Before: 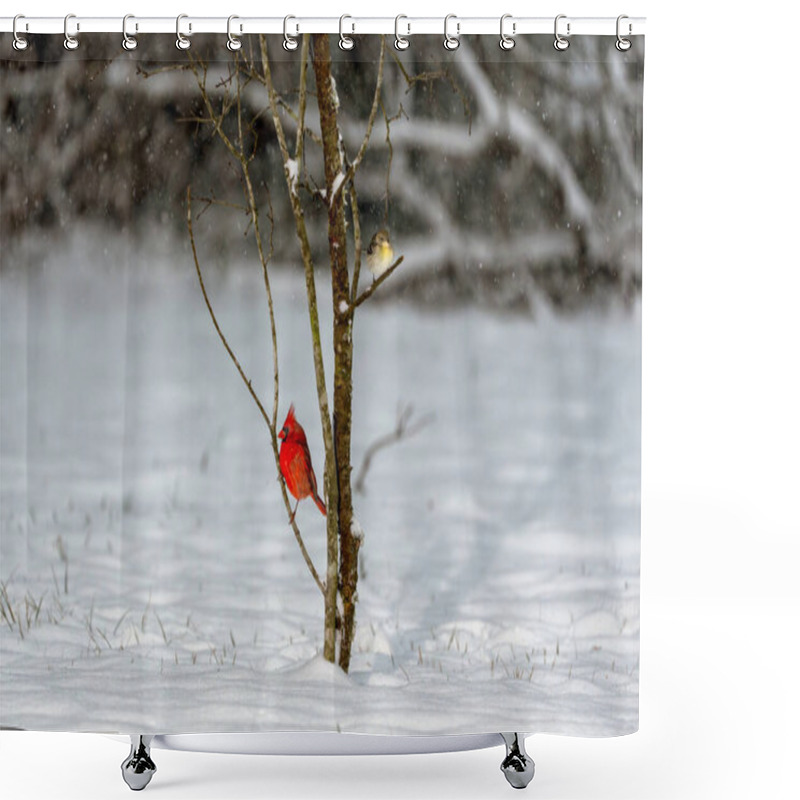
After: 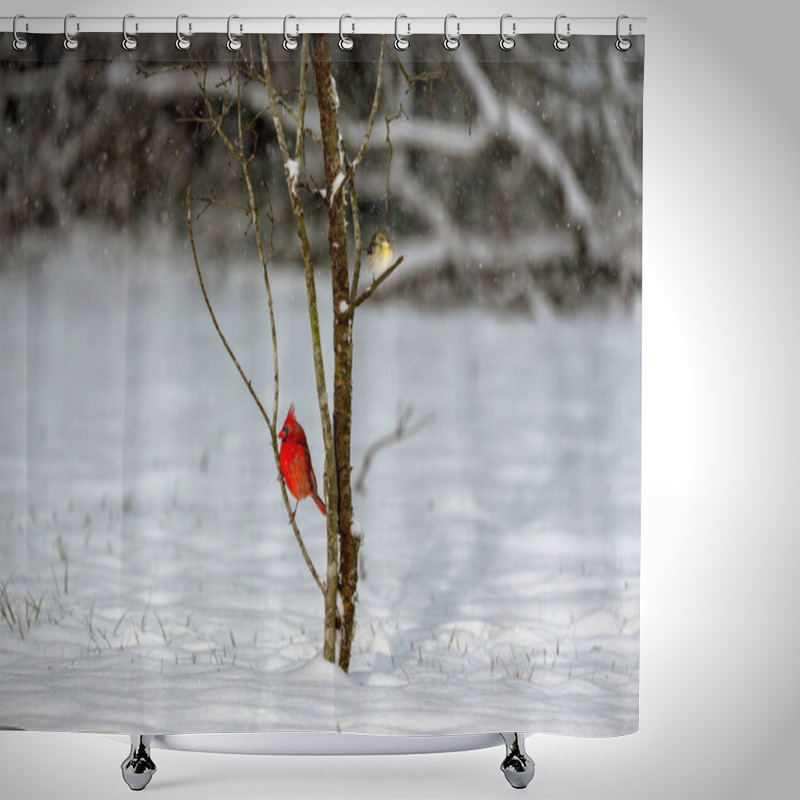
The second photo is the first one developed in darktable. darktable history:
vignetting: brightness -0.575, center (-0.077, 0.066)
